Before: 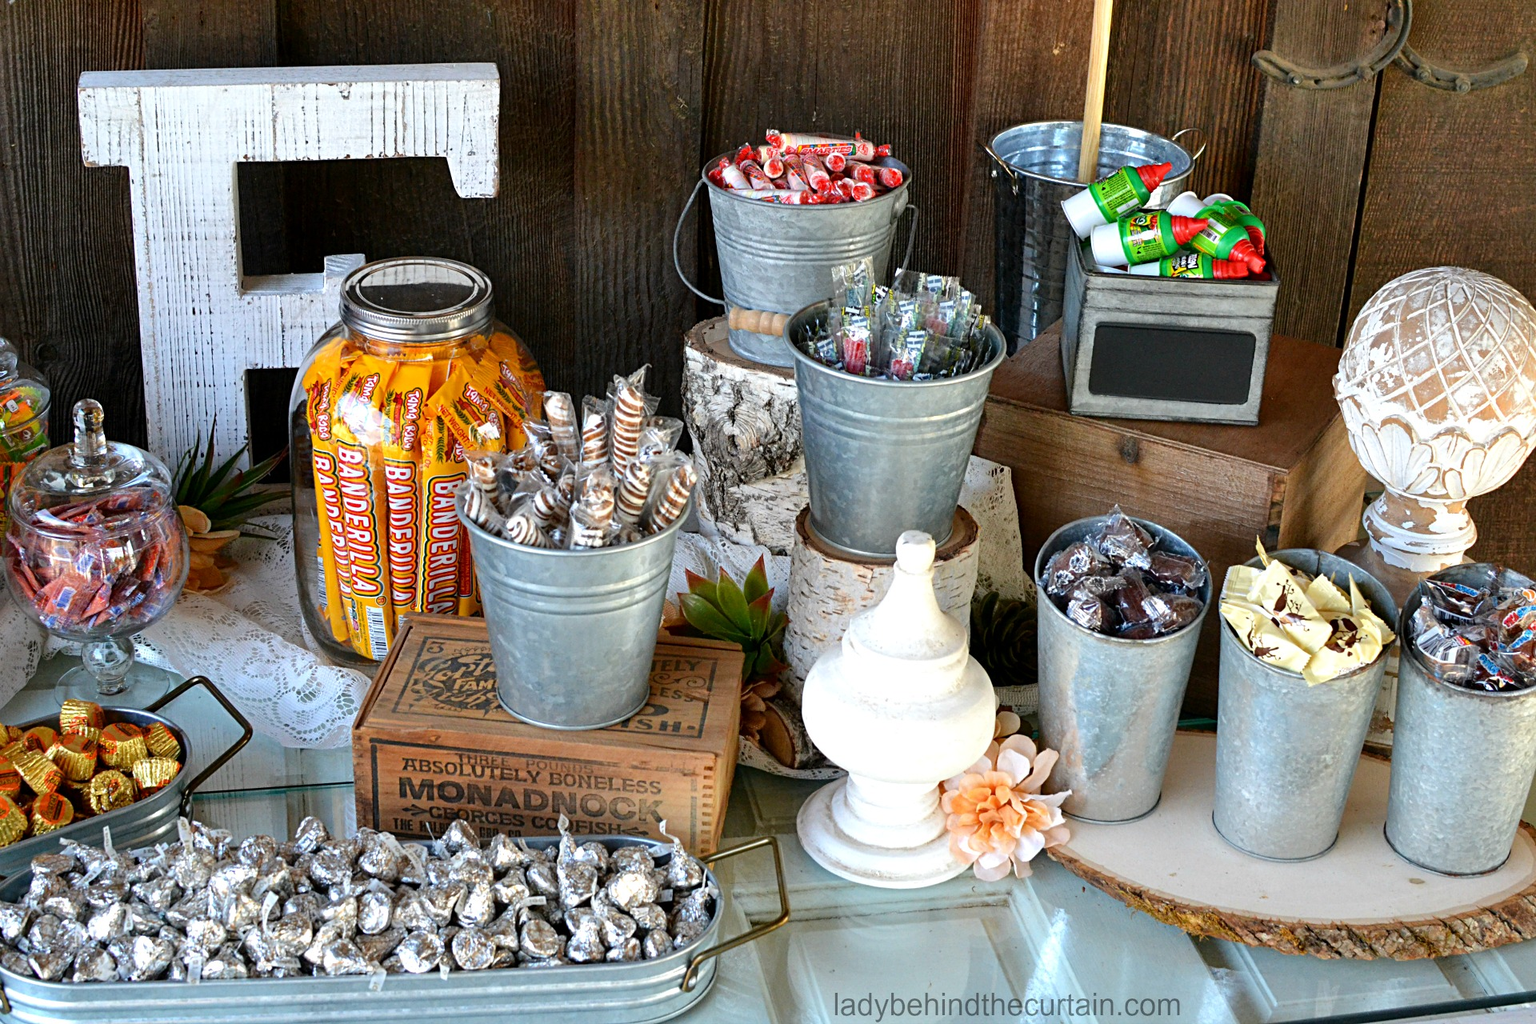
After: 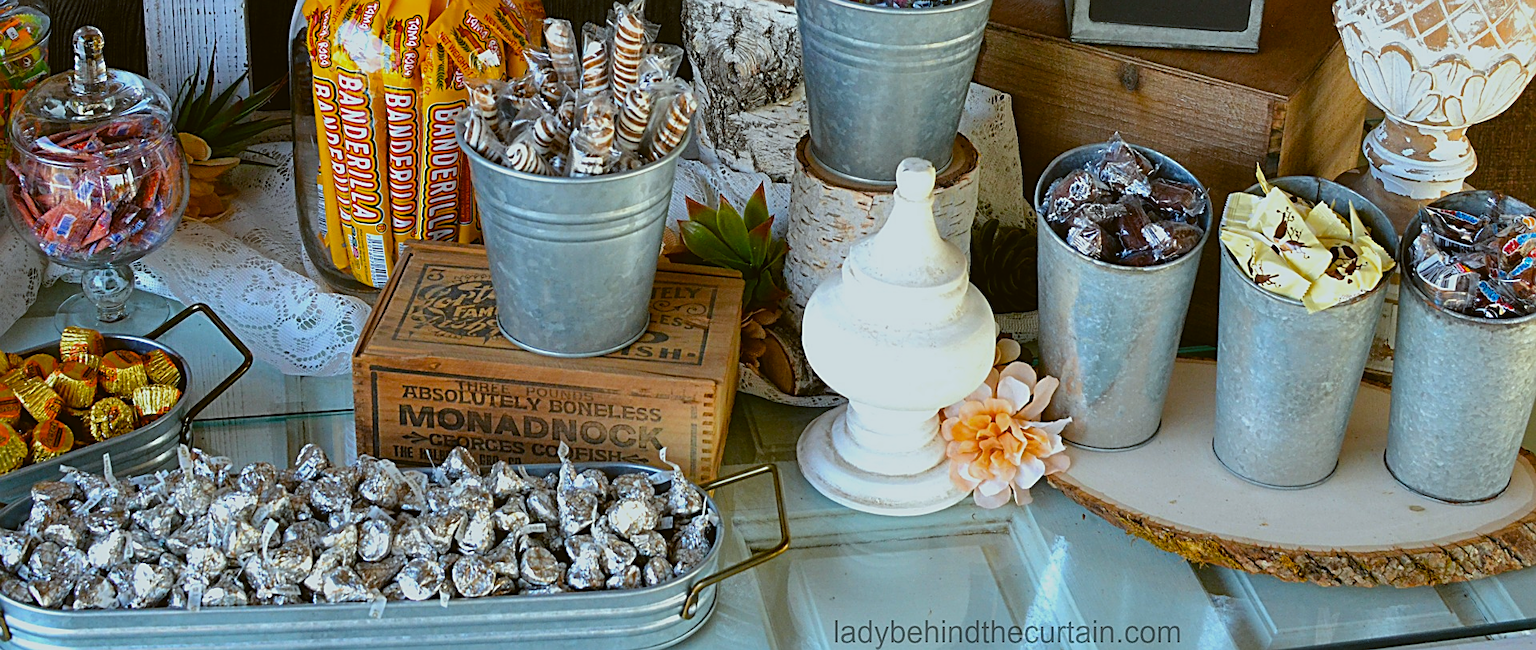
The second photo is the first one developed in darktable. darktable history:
sharpen: on, module defaults
crop and rotate: top 36.435%
exposure: exposure -0.462 EV, compensate highlight preservation false
split-toning: shadows › saturation 0.61, highlights › saturation 0.58, balance -28.74, compress 87.36%
color balance: lift [1.004, 1.002, 1.002, 0.998], gamma [1, 1.007, 1.002, 0.993], gain [1, 0.977, 1.013, 1.023], contrast -3.64%
white balance: red 0.982, blue 1.018
color balance rgb: linear chroma grading › global chroma 8.33%, perceptual saturation grading › global saturation 18.52%, global vibrance 7.87%
